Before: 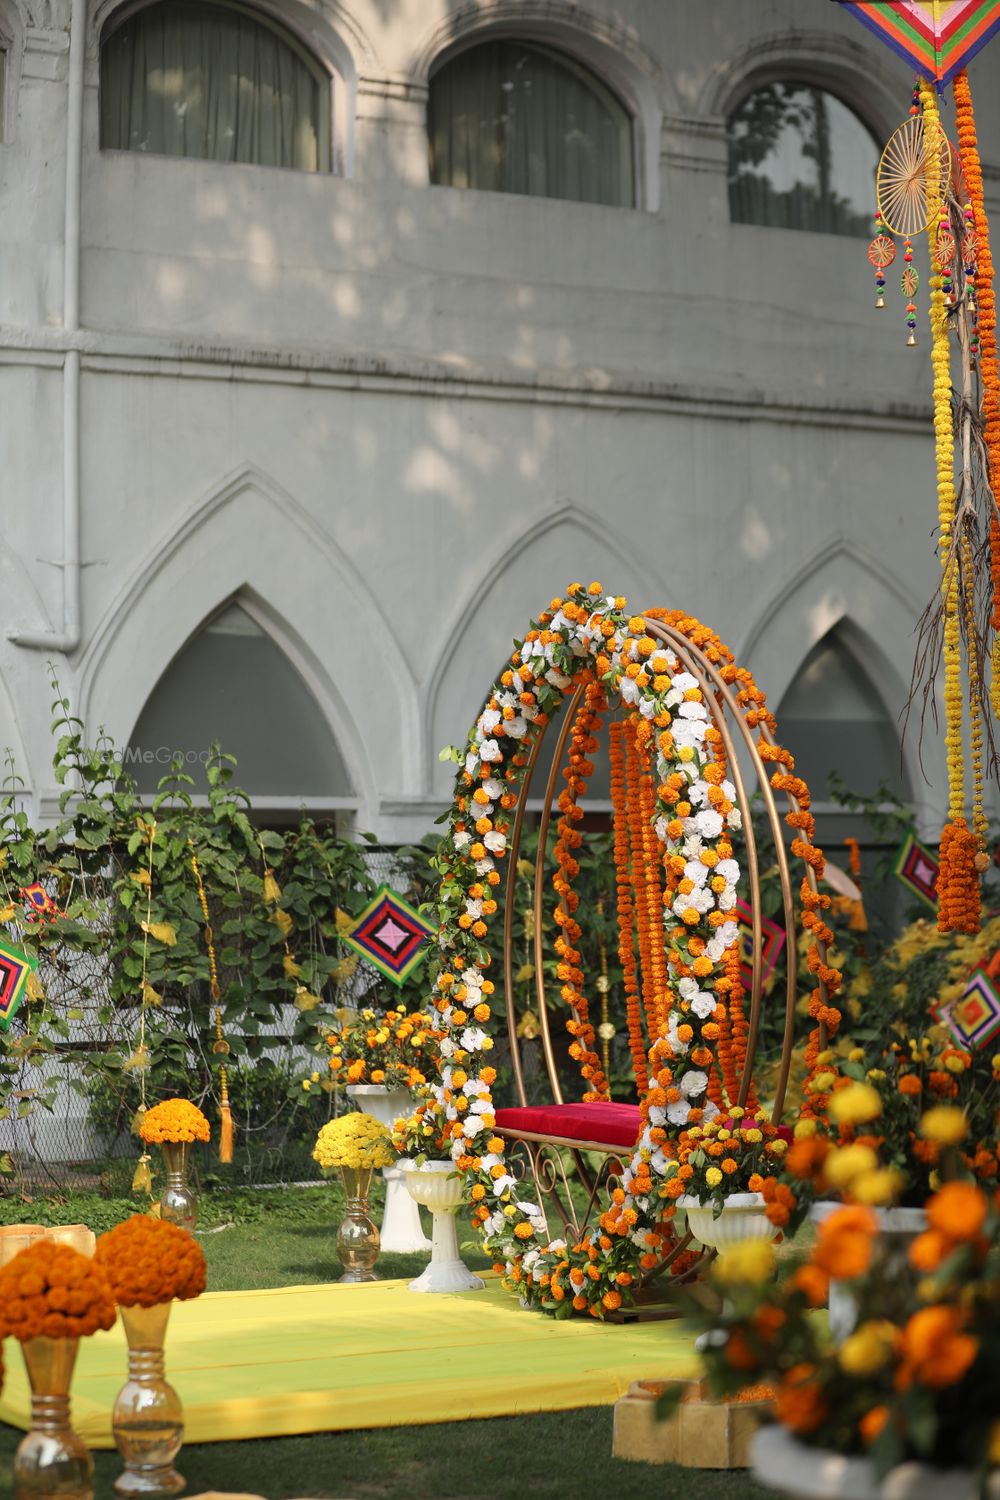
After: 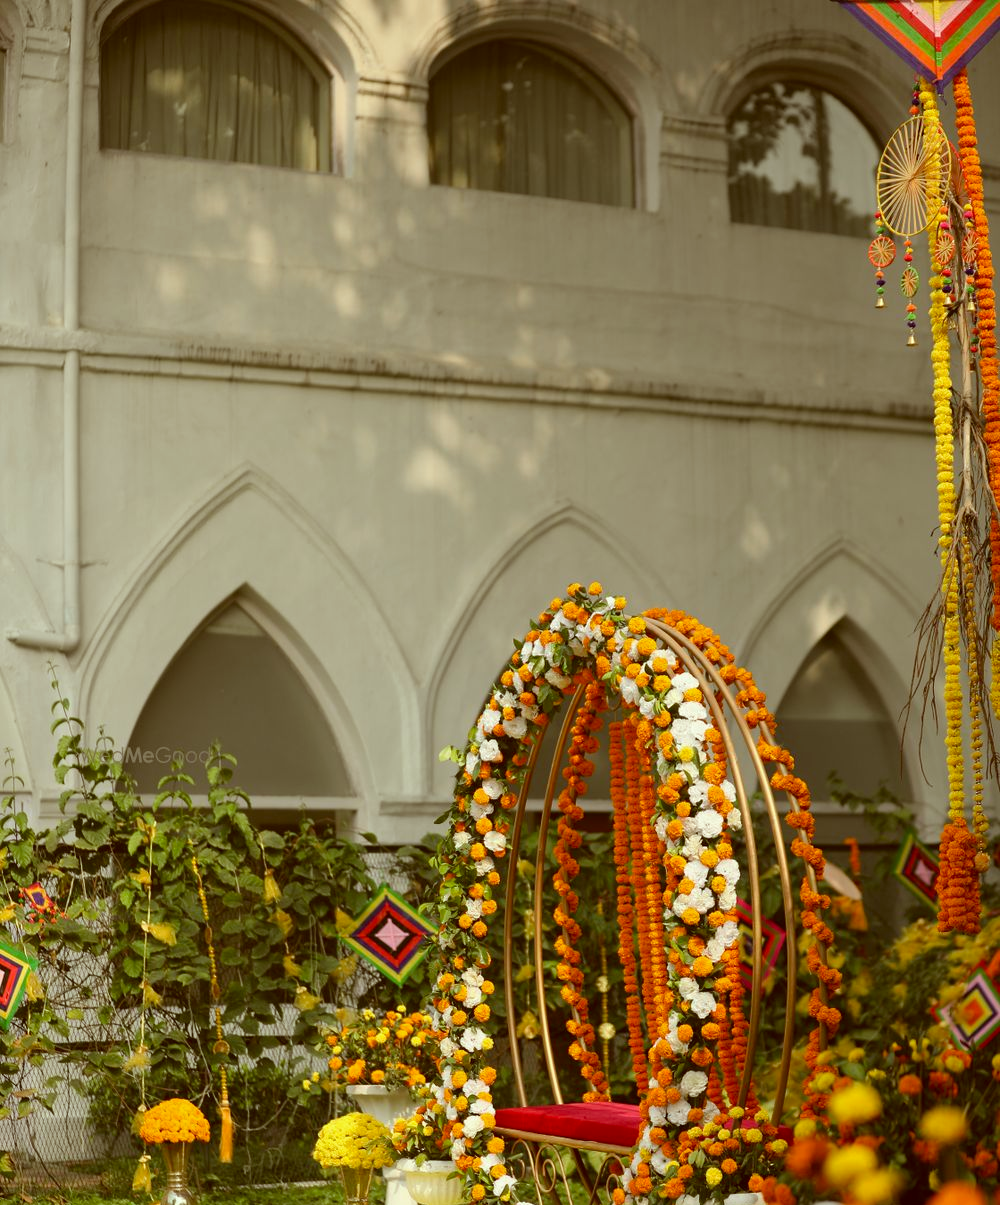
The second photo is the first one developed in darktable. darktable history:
crop: bottom 19.644%
color correction: highlights a* -5.94, highlights b* 9.48, shadows a* 10.12, shadows b* 23.94
